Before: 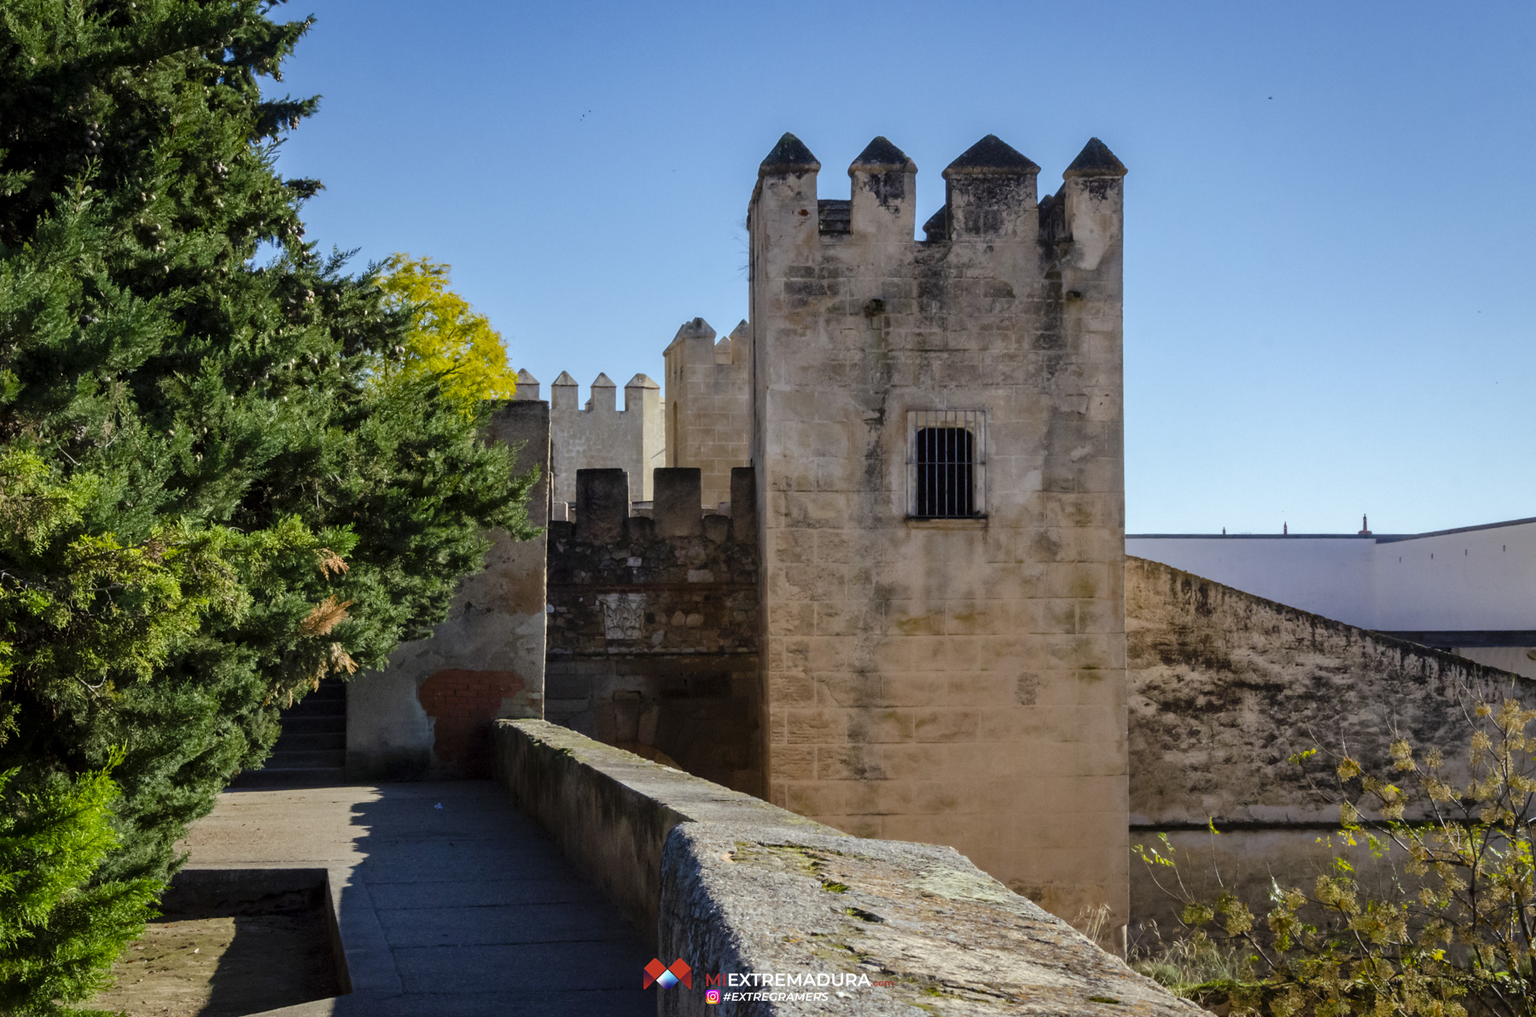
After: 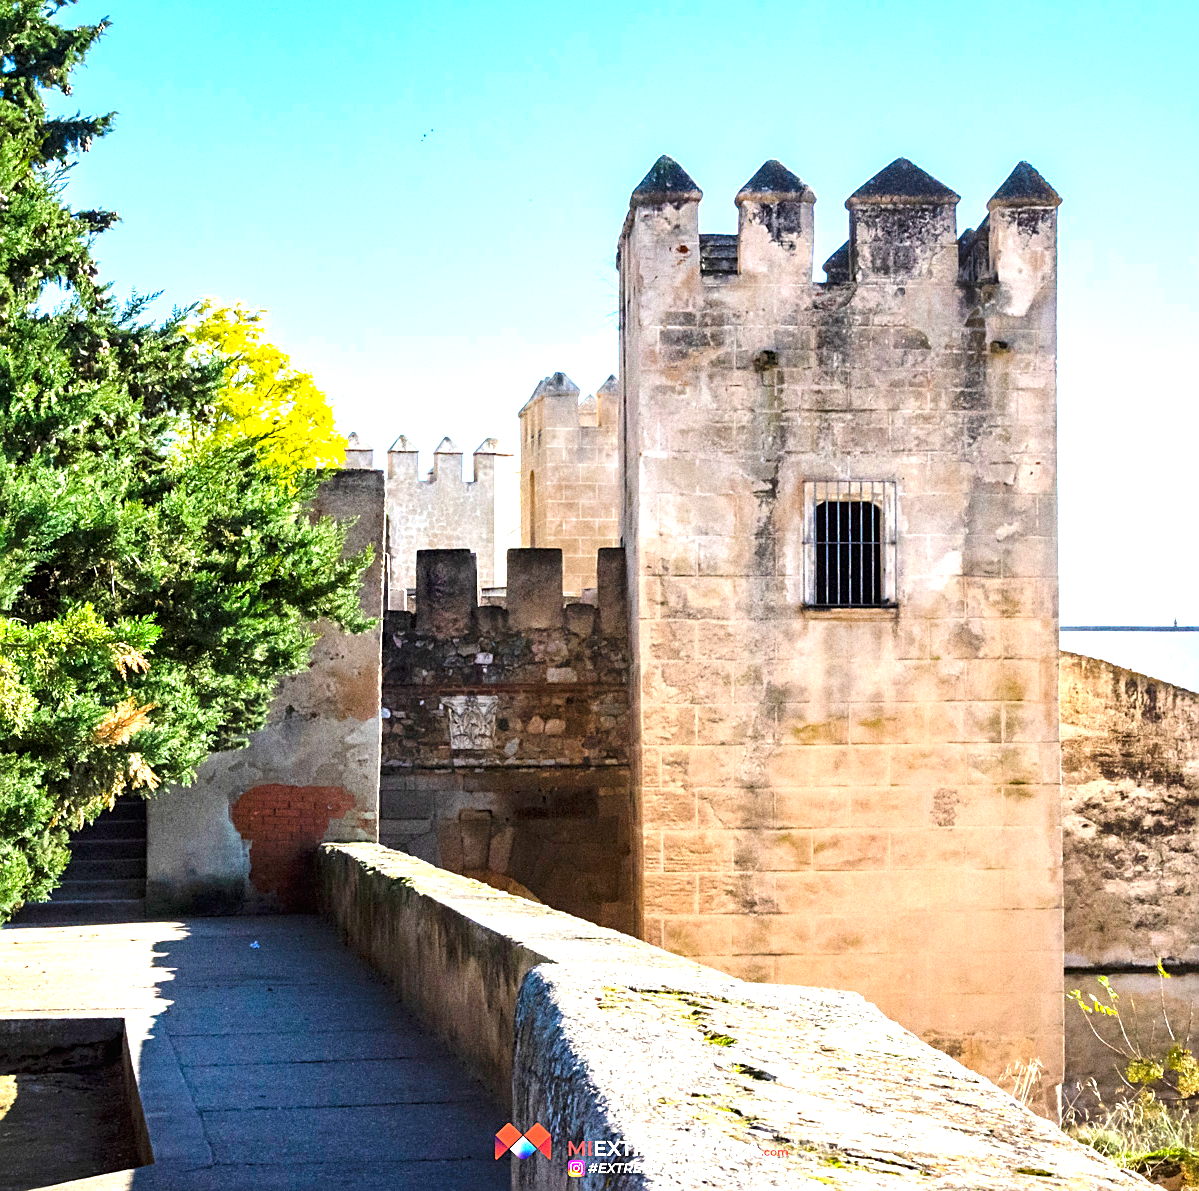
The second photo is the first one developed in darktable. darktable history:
sharpen: on, module defaults
grain: coarseness 0.09 ISO
crop and rotate: left 14.436%, right 18.898%
exposure: black level correction 0, exposure 2 EV, compensate highlight preservation false
